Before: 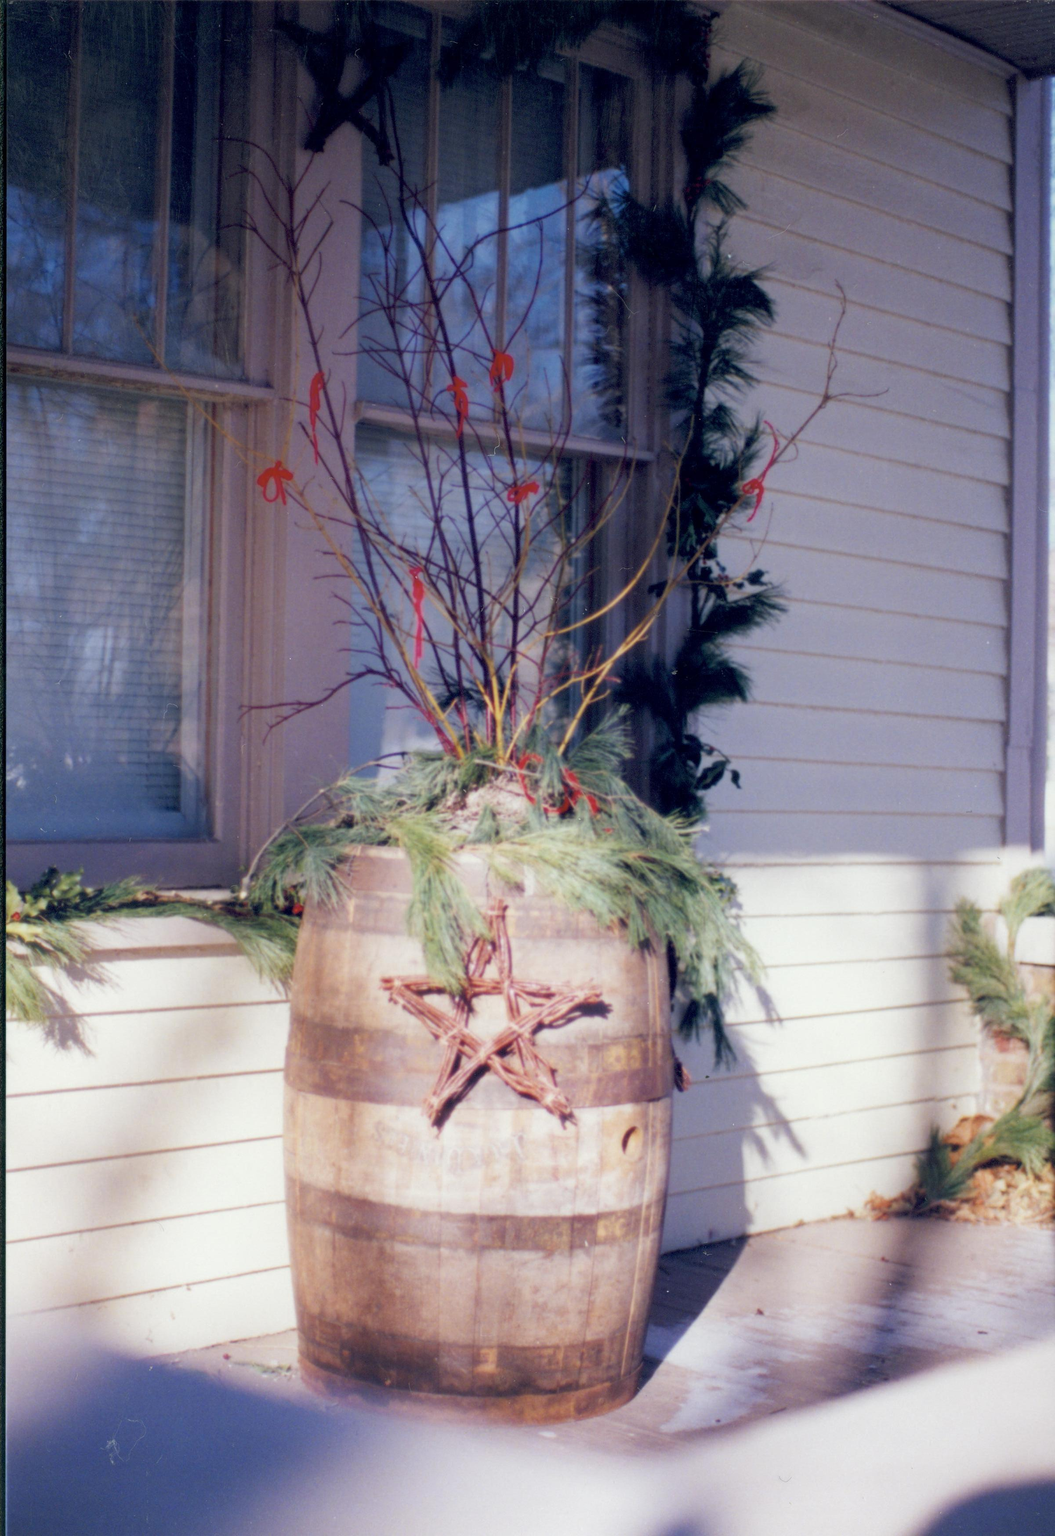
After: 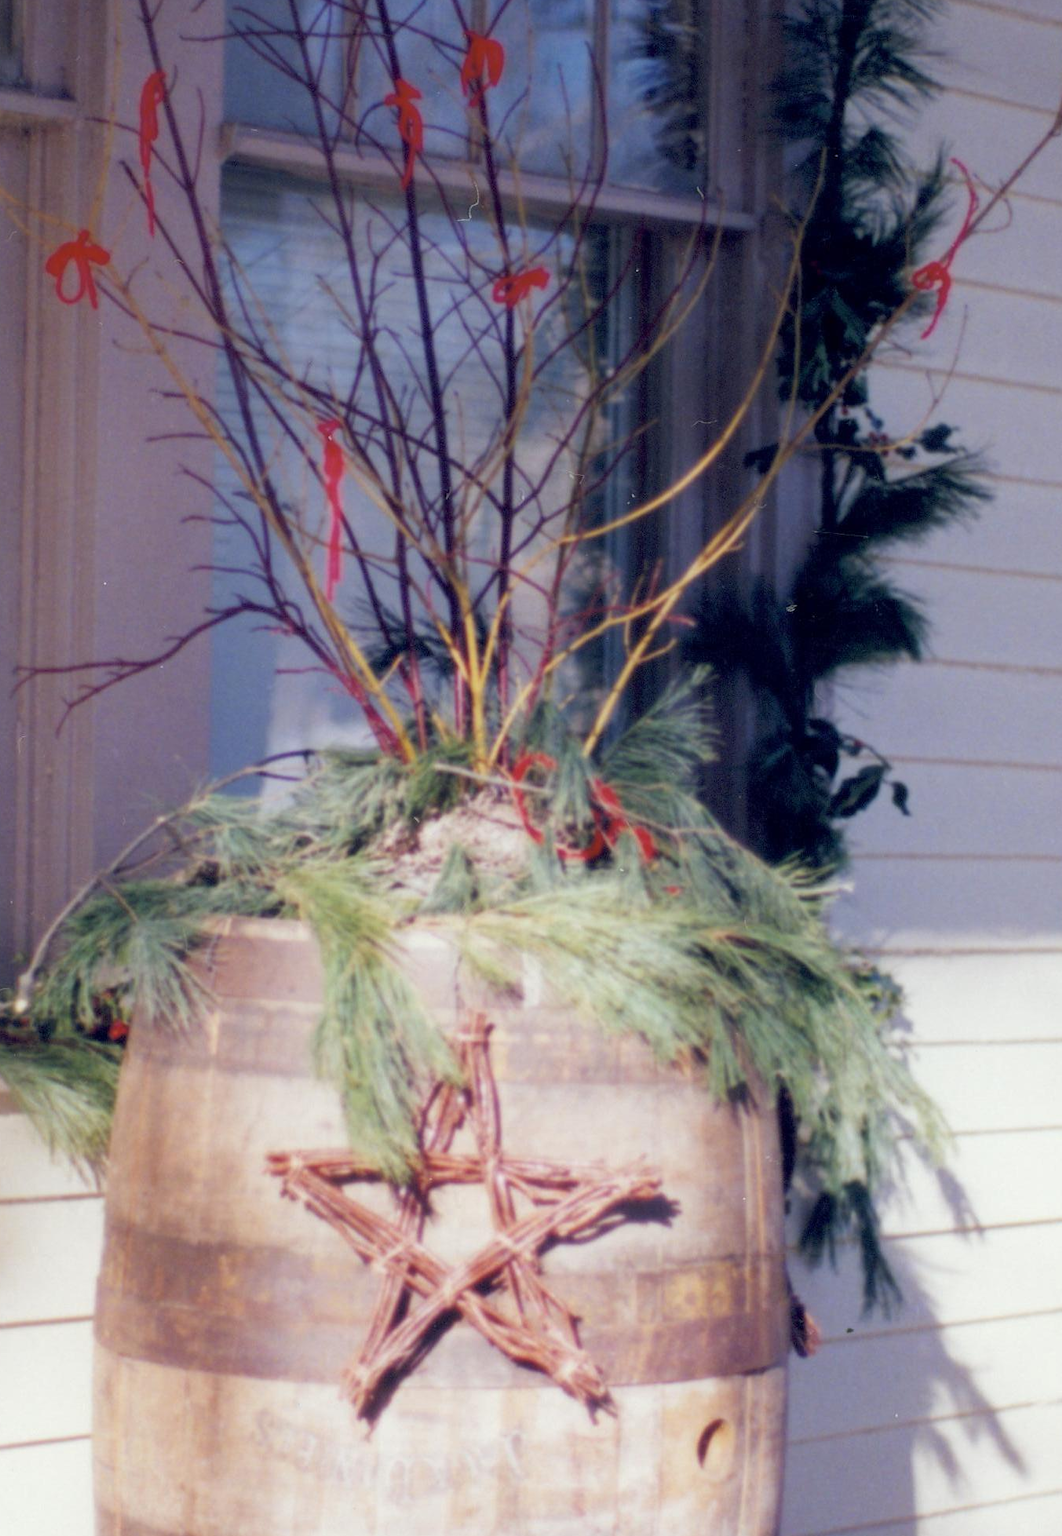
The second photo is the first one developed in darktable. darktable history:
crop and rotate: left 21.954%, top 21.667%, right 21.652%, bottom 22.339%
